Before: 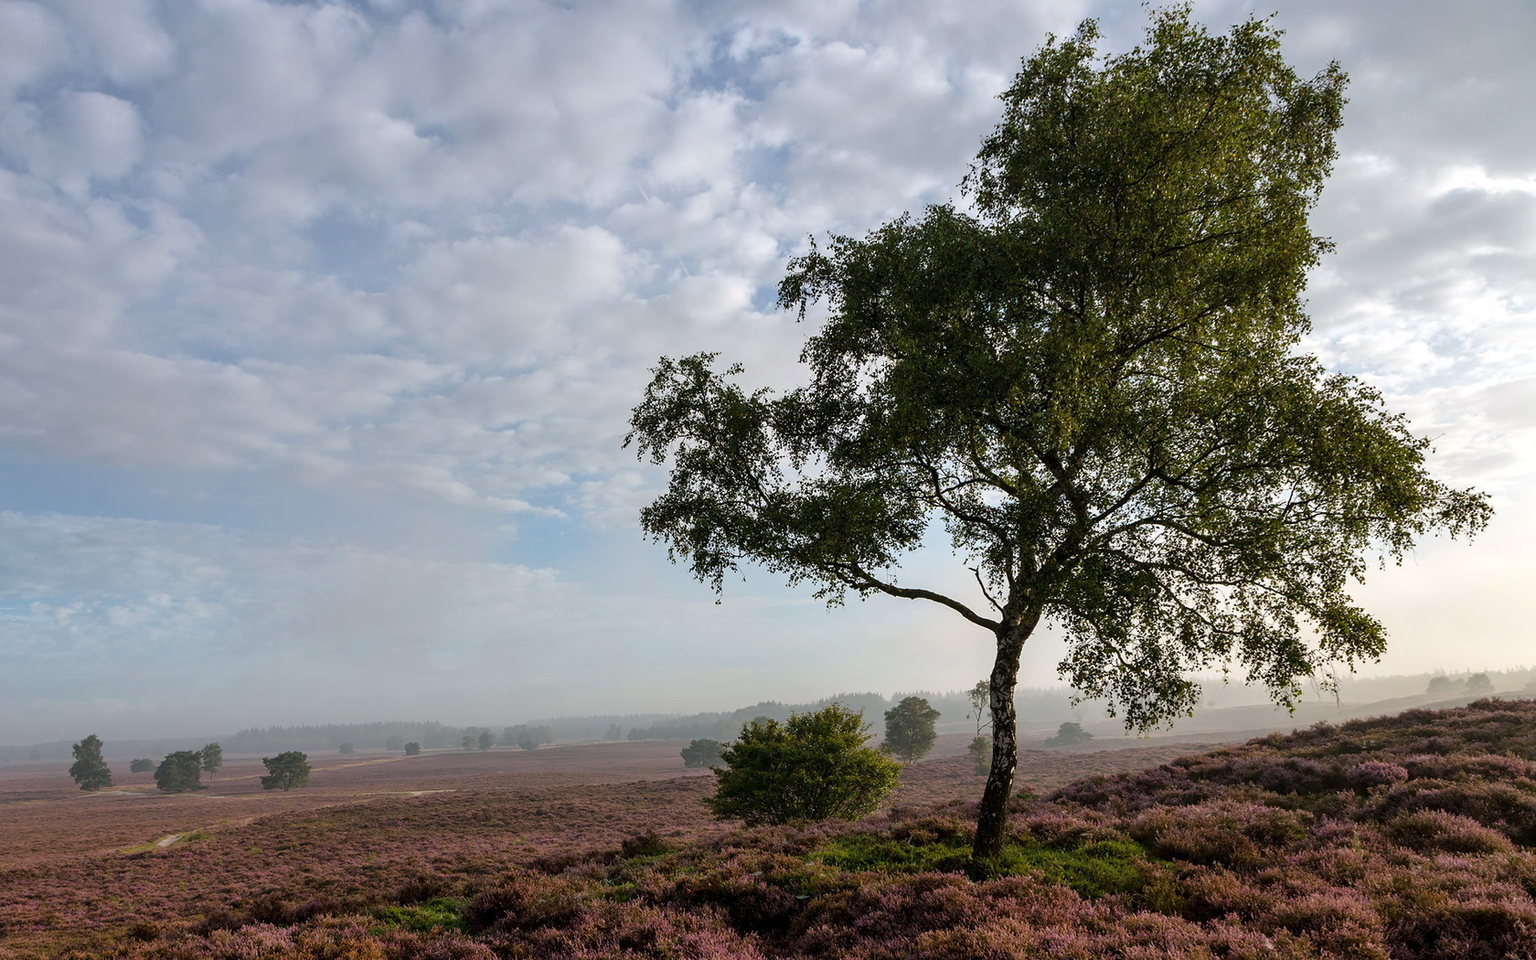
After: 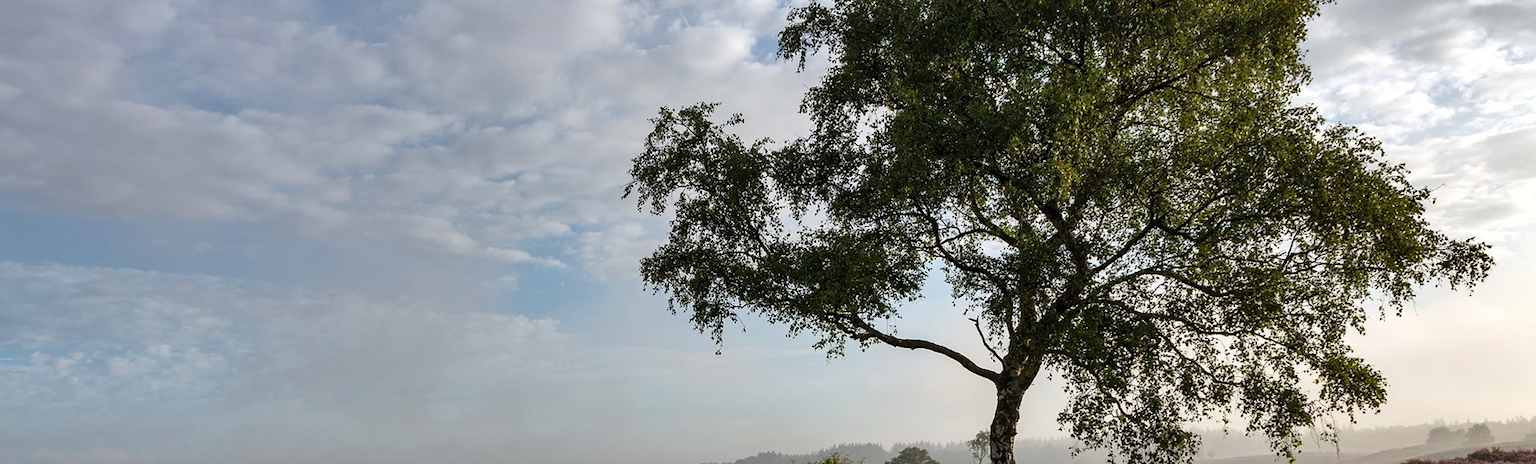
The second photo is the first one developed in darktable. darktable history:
shadows and highlights: soften with gaussian
crop and rotate: top 26.056%, bottom 25.543%
